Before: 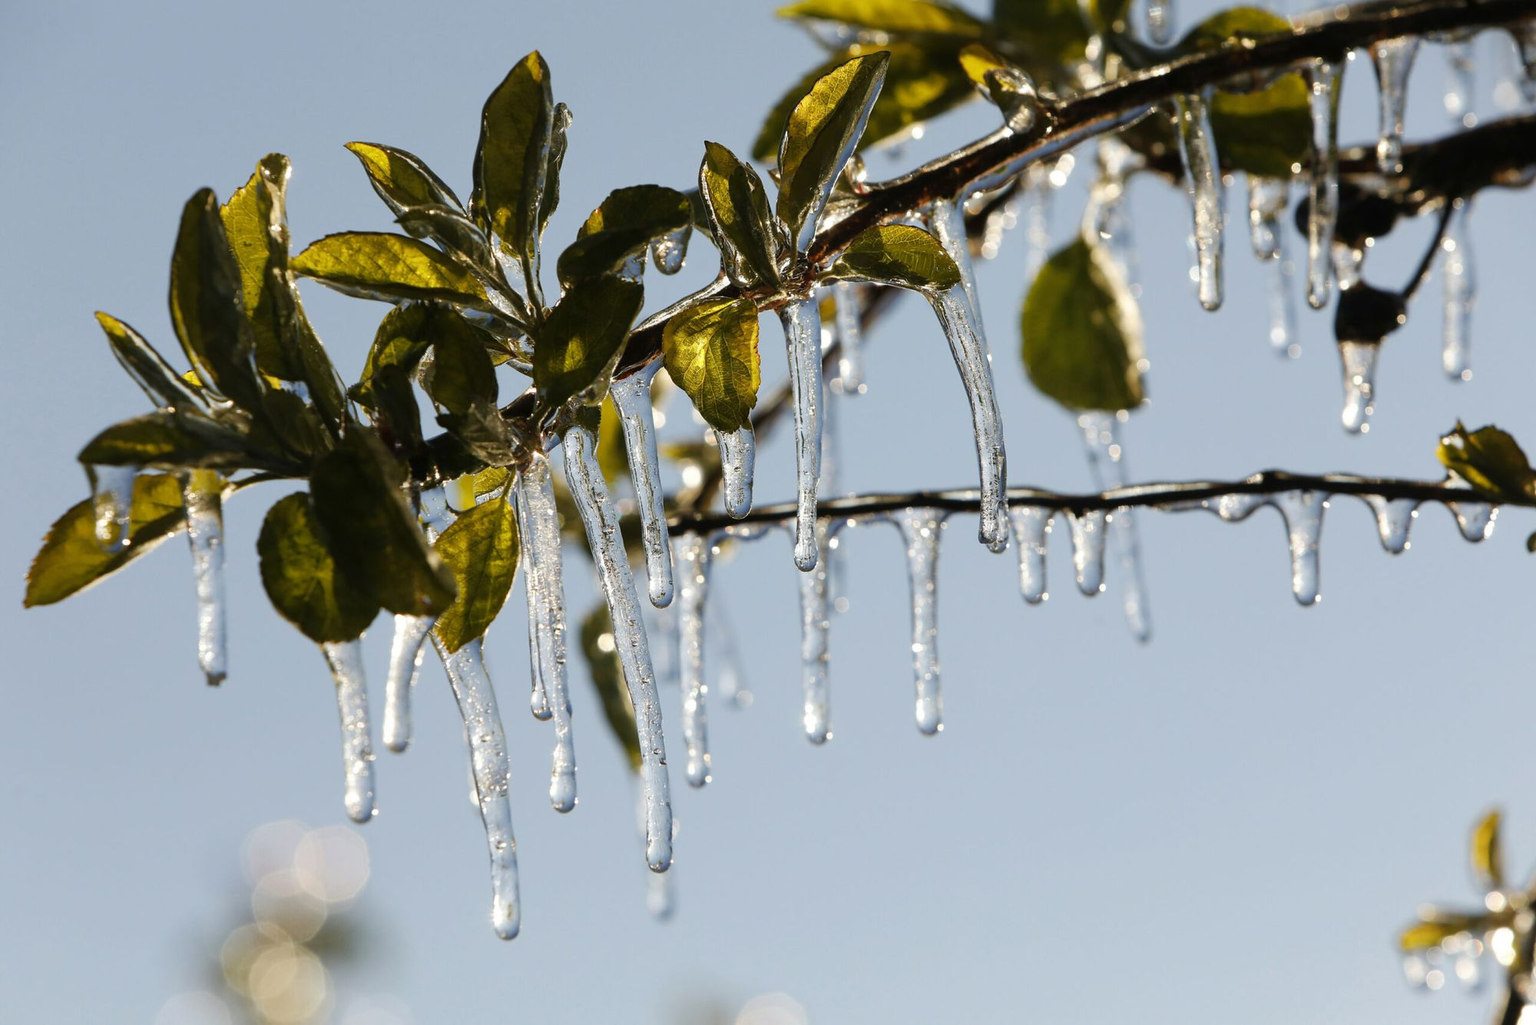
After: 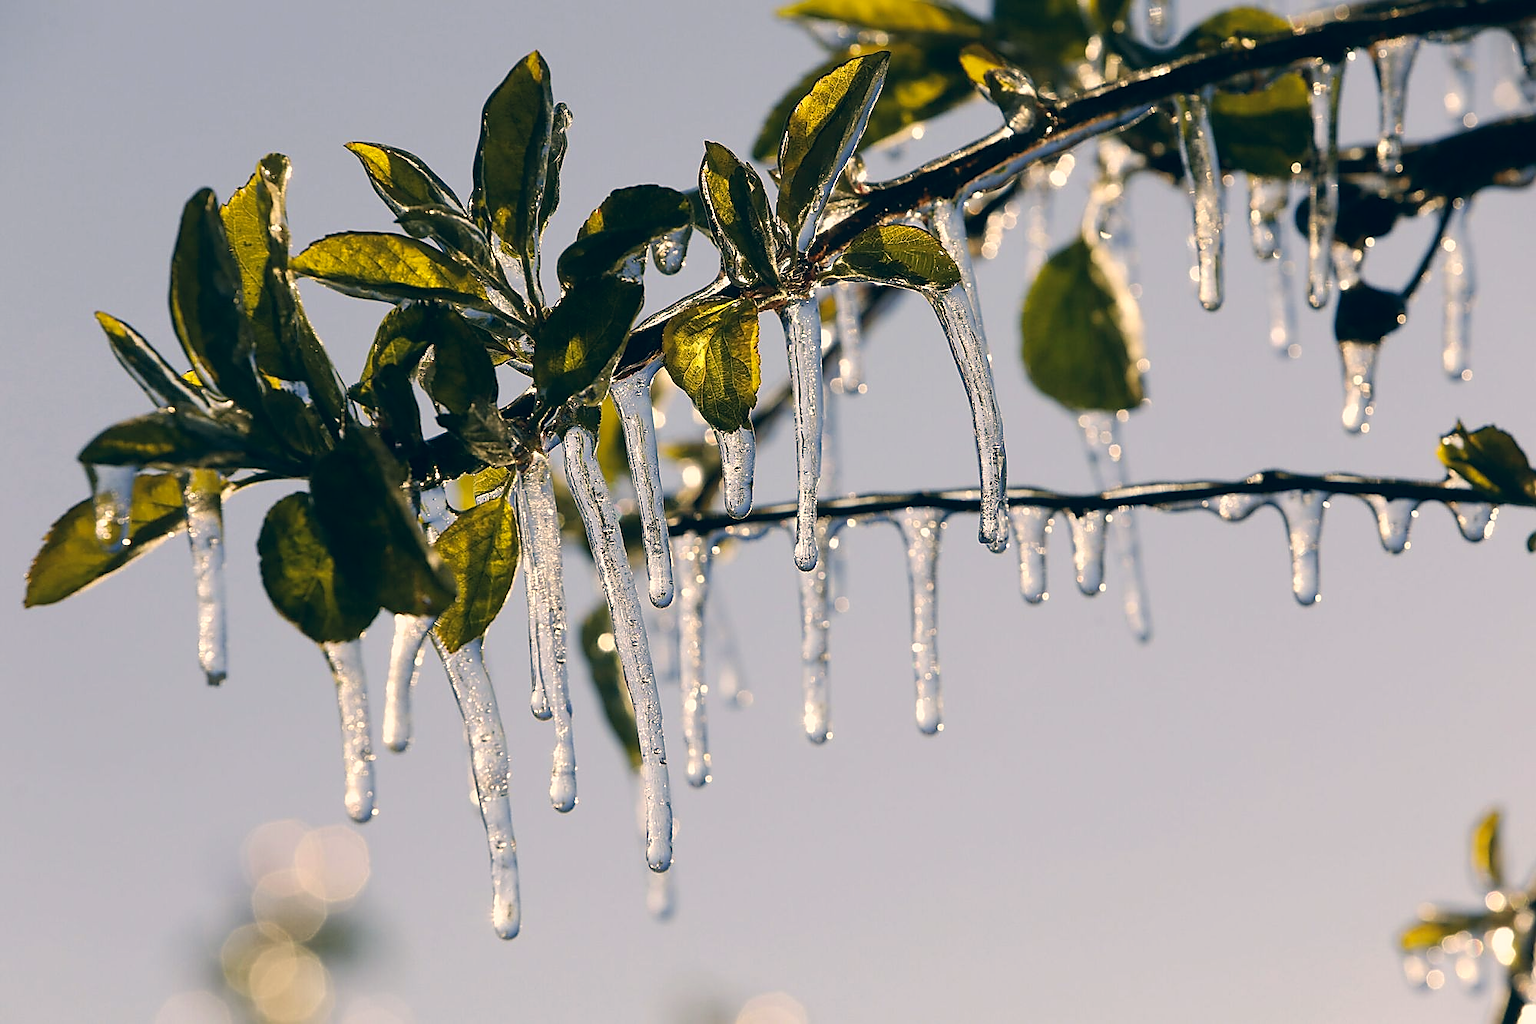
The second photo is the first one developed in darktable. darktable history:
color correction: highlights a* 10.28, highlights b* 14.2, shadows a* -10.14, shadows b* -14.86
sharpen: radius 1.404, amount 1.235, threshold 0.668
